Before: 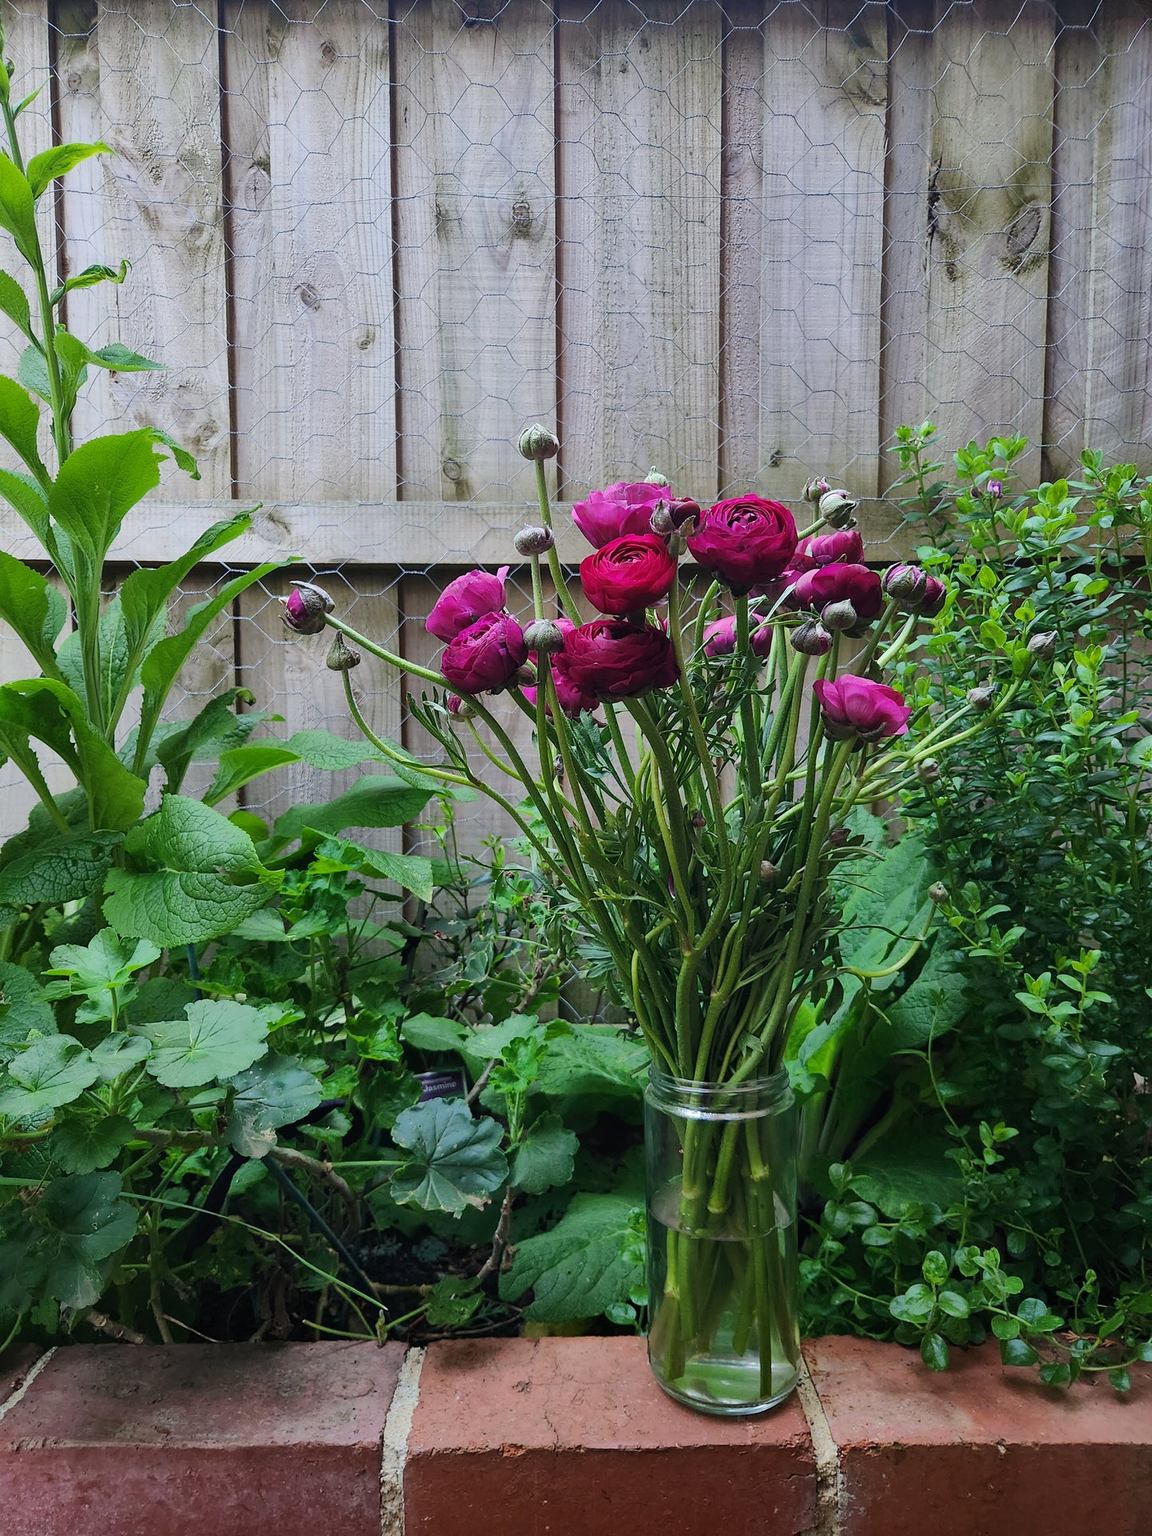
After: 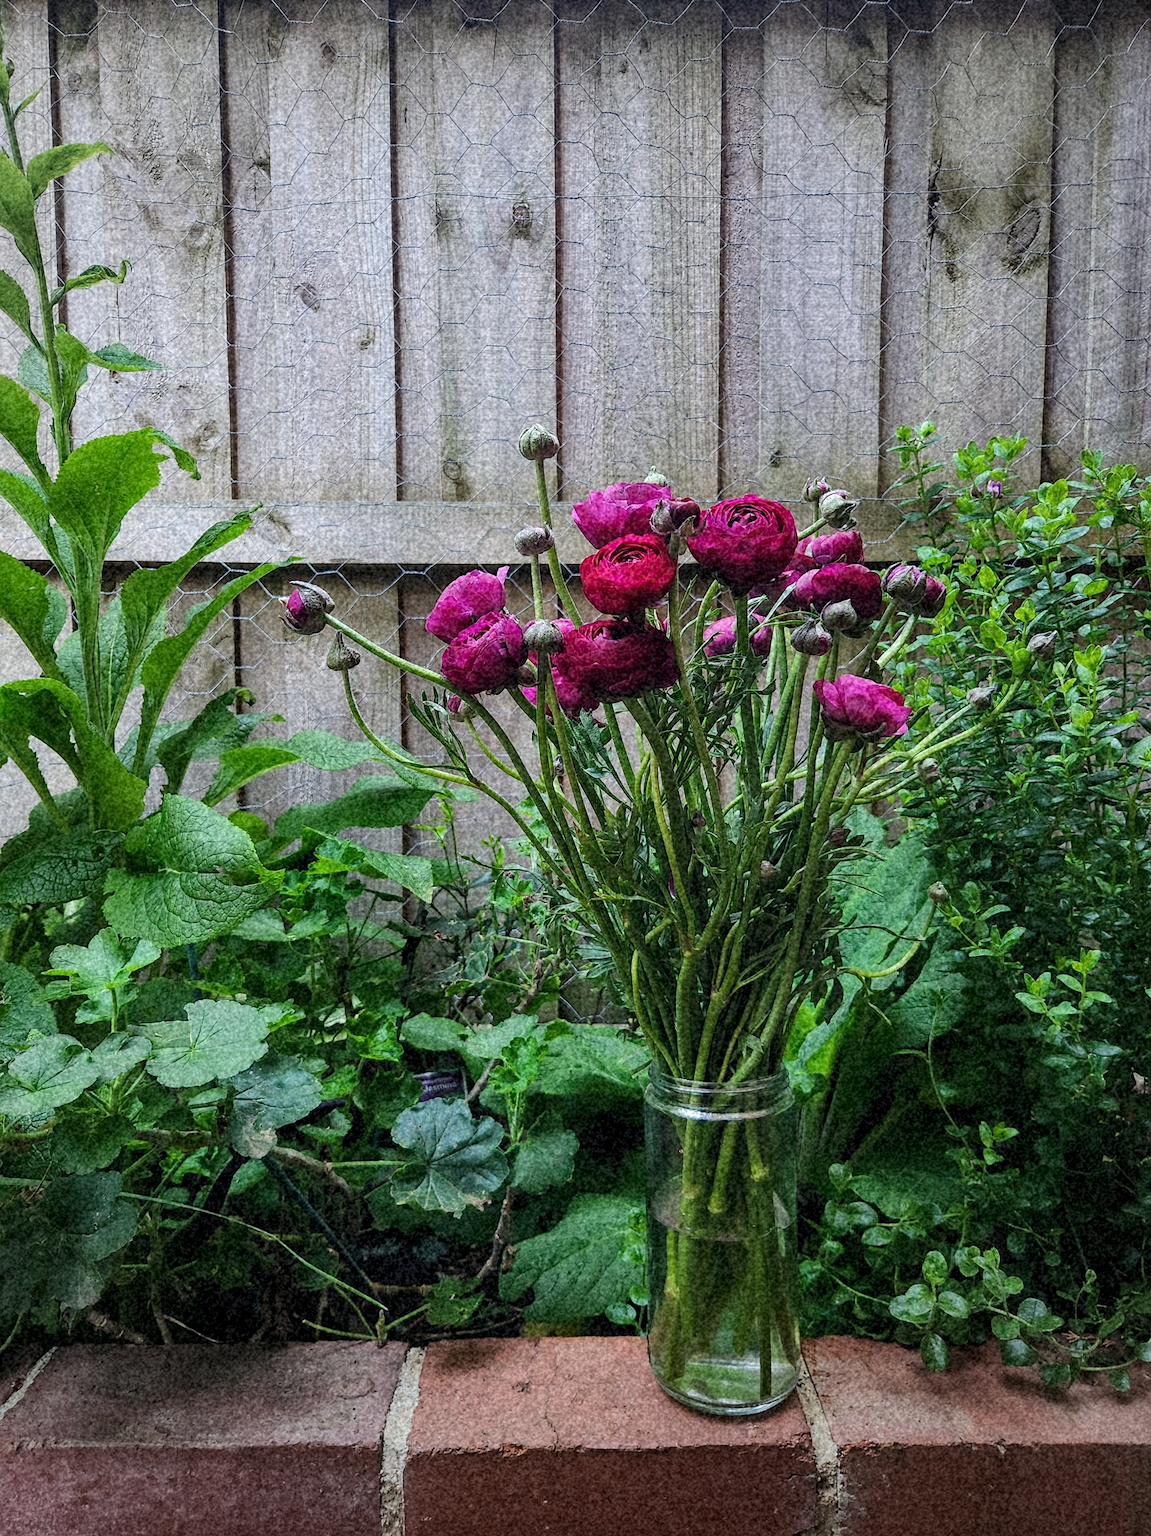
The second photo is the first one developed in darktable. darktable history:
grain: coarseness 46.9 ISO, strength 50.21%, mid-tones bias 0%
vignetting: fall-off start 91%, fall-off radius 39.39%, brightness -0.182, saturation -0.3, width/height ratio 1.219, shape 1.3, dithering 8-bit output, unbound false
local contrast: on, module defaults
